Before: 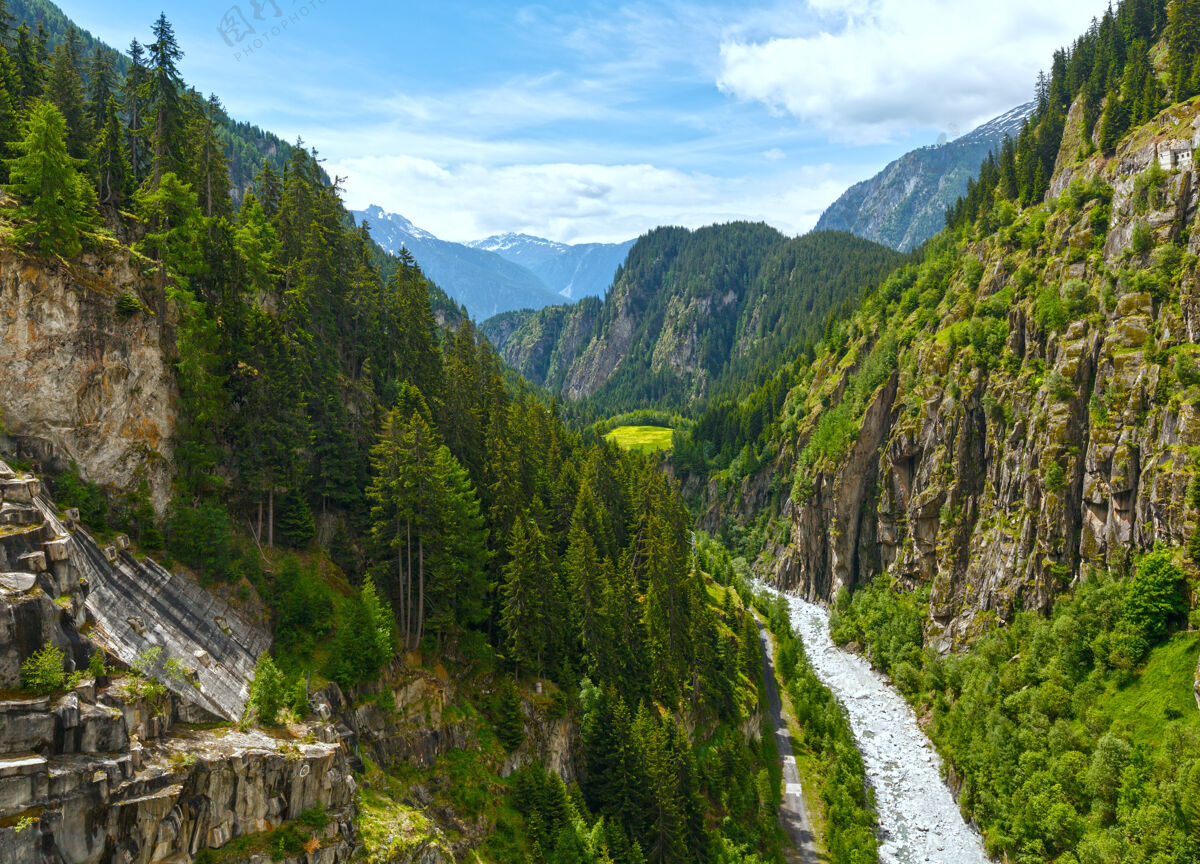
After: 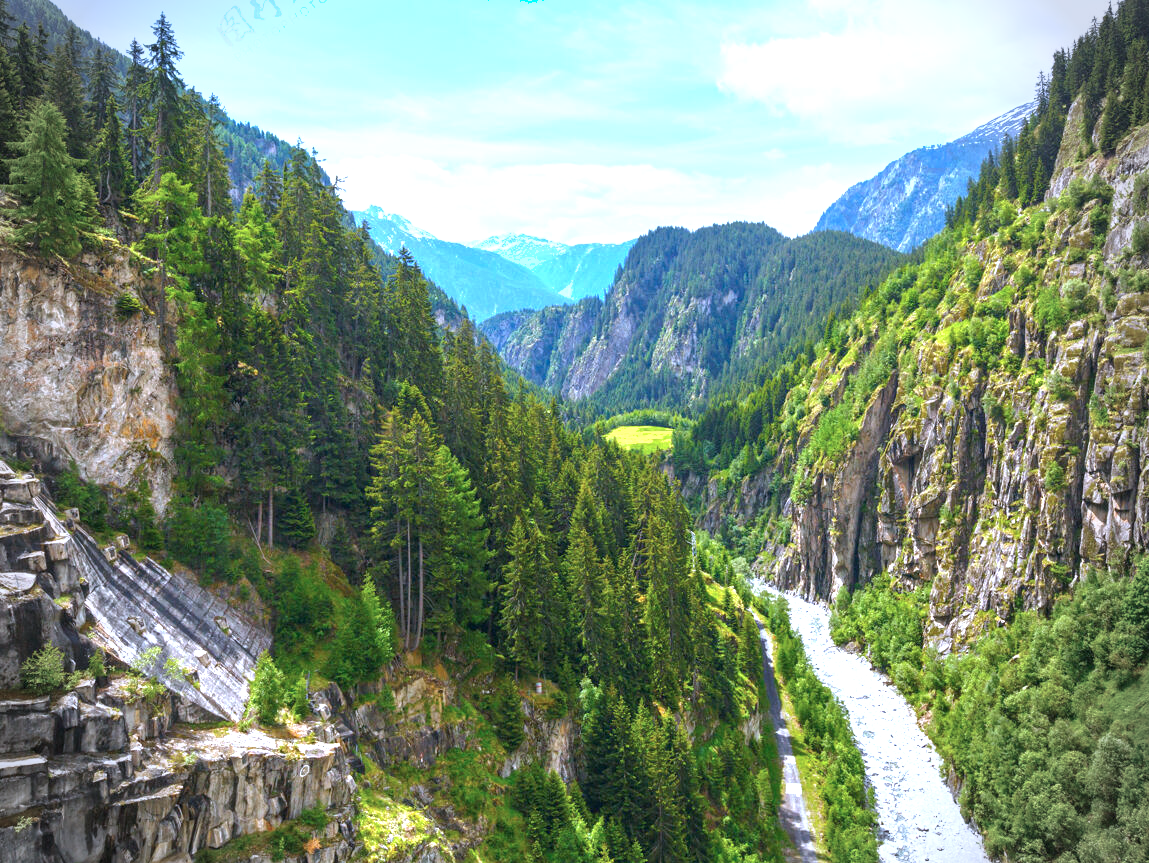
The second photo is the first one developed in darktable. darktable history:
shadows and highlights: shadows 8.81, white point adjustment 0.887, highlights -39.75
vignetting: fall-off radius 32.49%
exposure: black level correction 0, exposure 1.127 EV, compensate highlight preservation false
crop: right 4.247%, bottom 0.019%
color calibration: gray › normalize channels true, illuminant as shot in camera, x 0.379, y 0.396, temperature 4133.42 K, gamut compression 0.005
tone equalizer: edges refinement/feathering 500, mask exposure compensation -1.57 EV, preserve details guided filter
